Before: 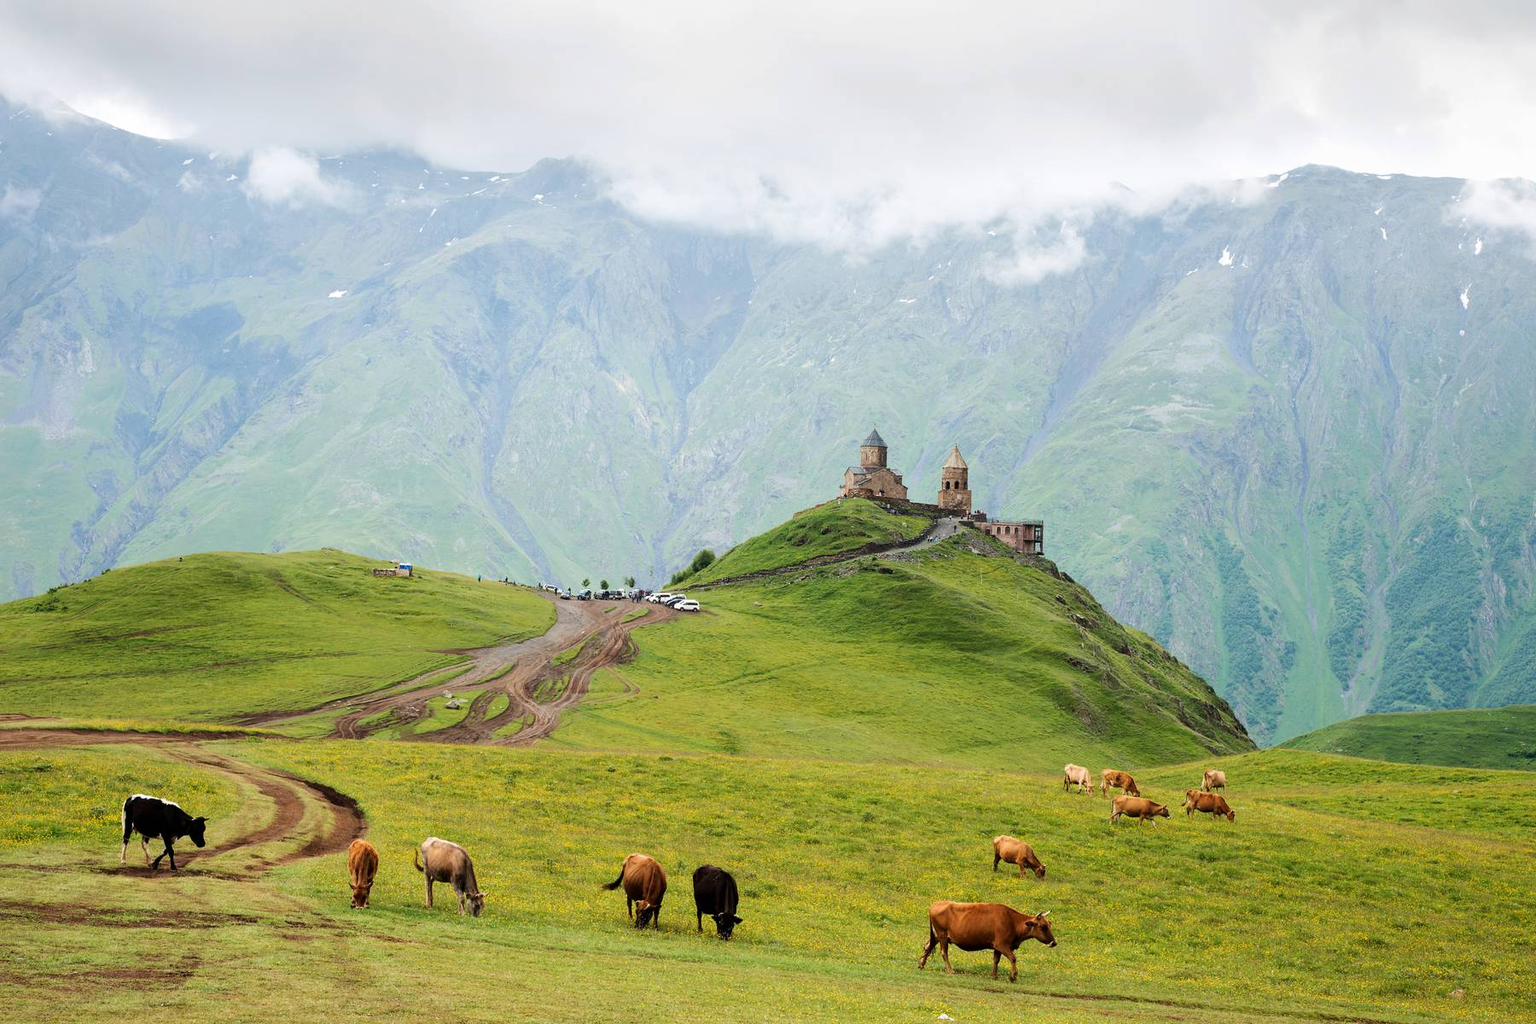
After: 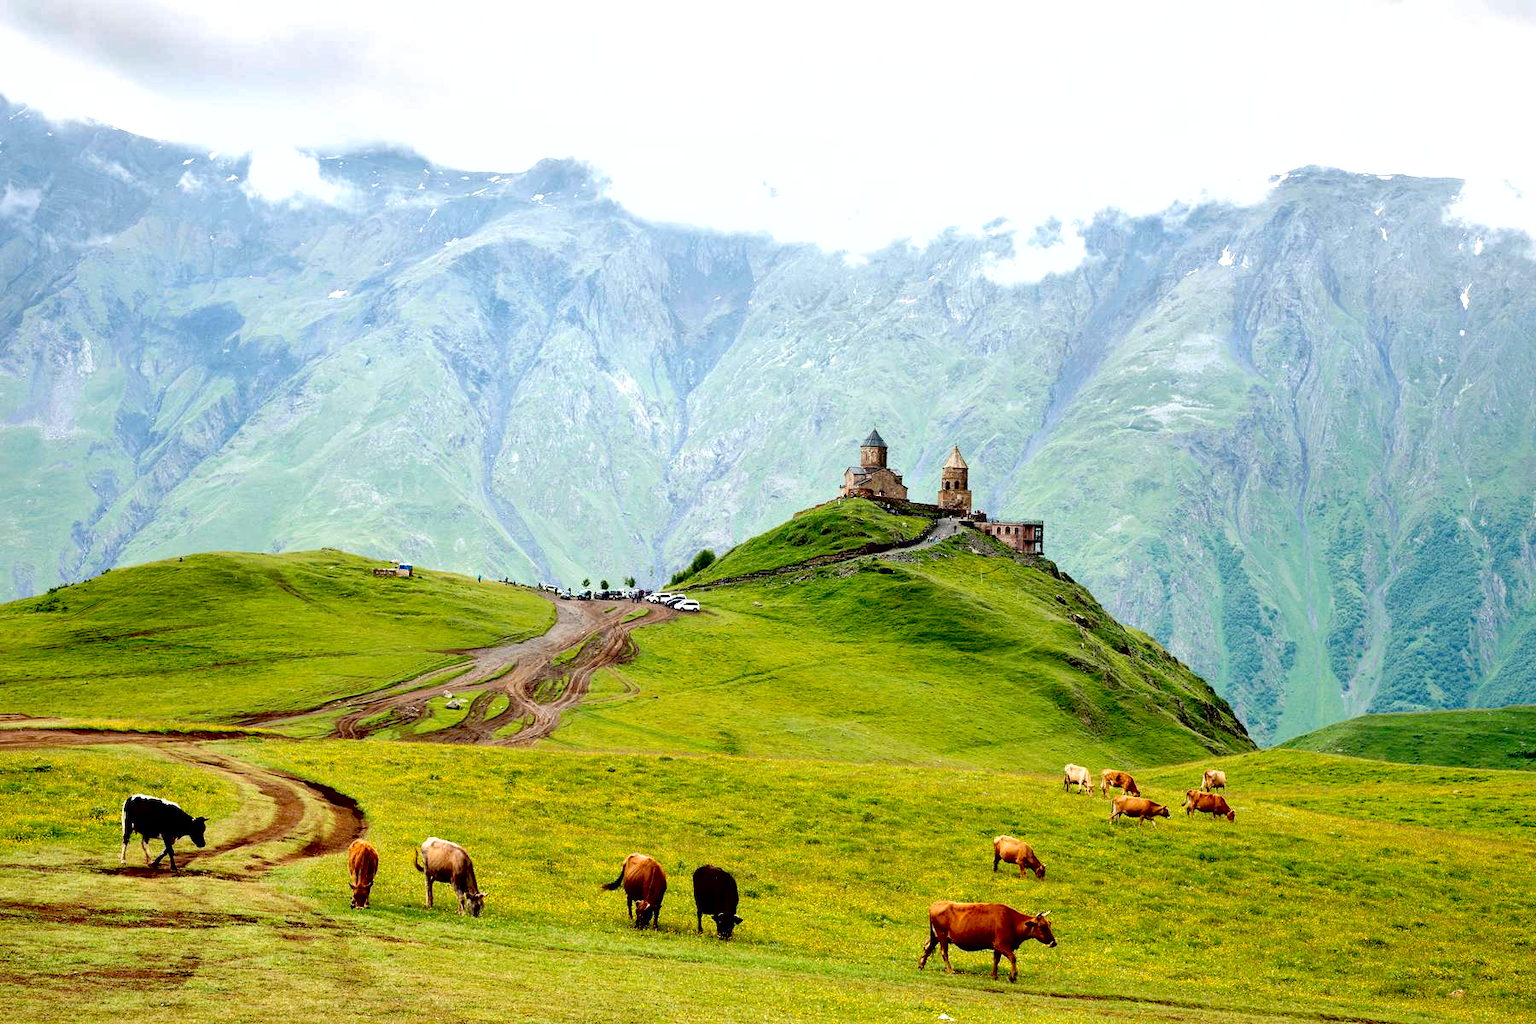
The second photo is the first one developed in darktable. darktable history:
exposure: black level correction 0.04, exposure 0.5 EV, compensate highlight preservation false
shadows and highlights: low approximation 0.01, soften with gaussian
